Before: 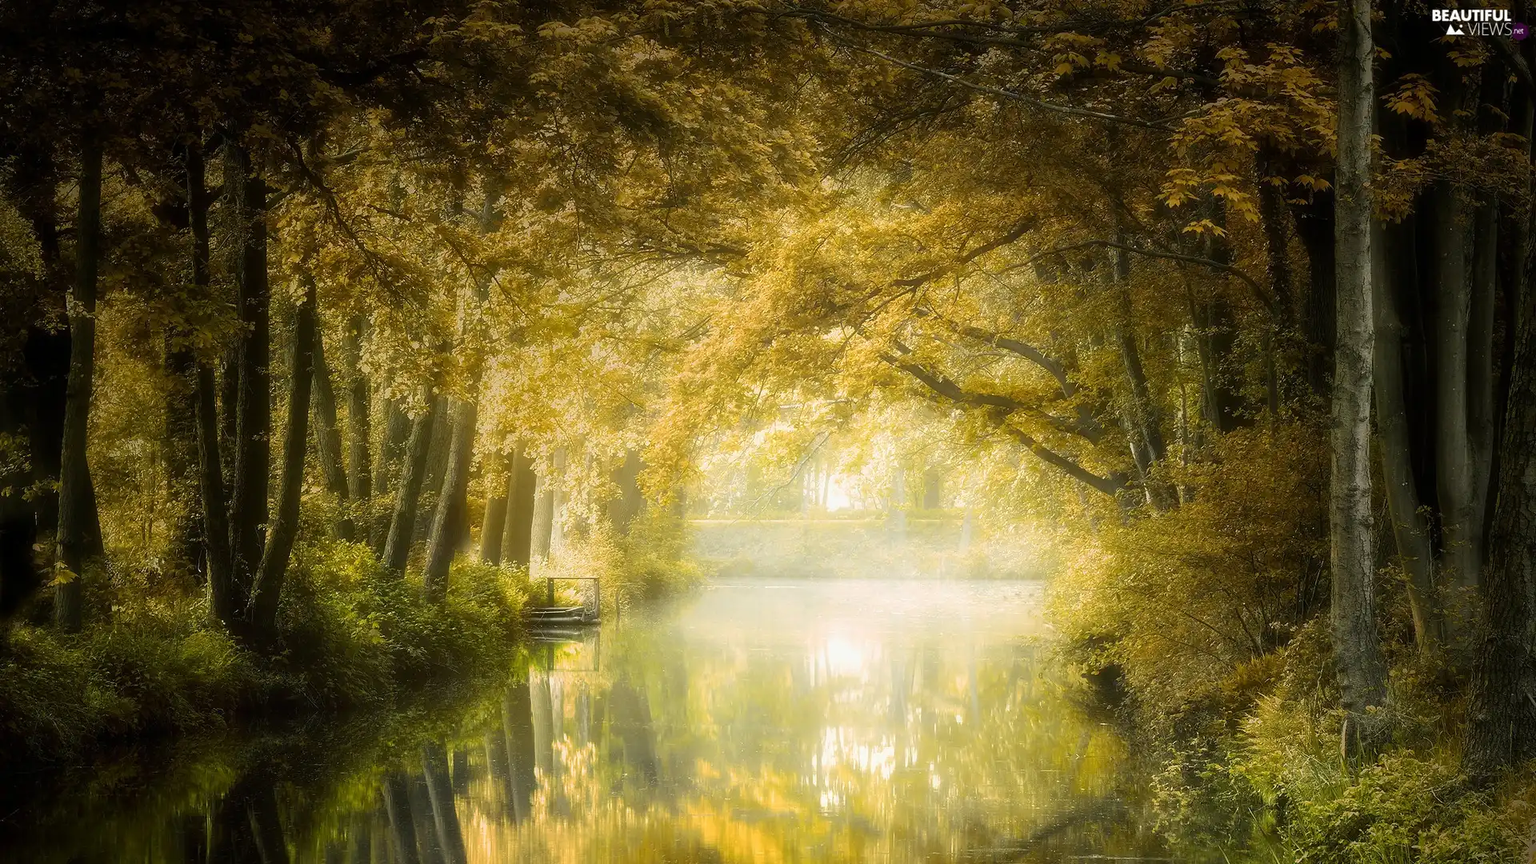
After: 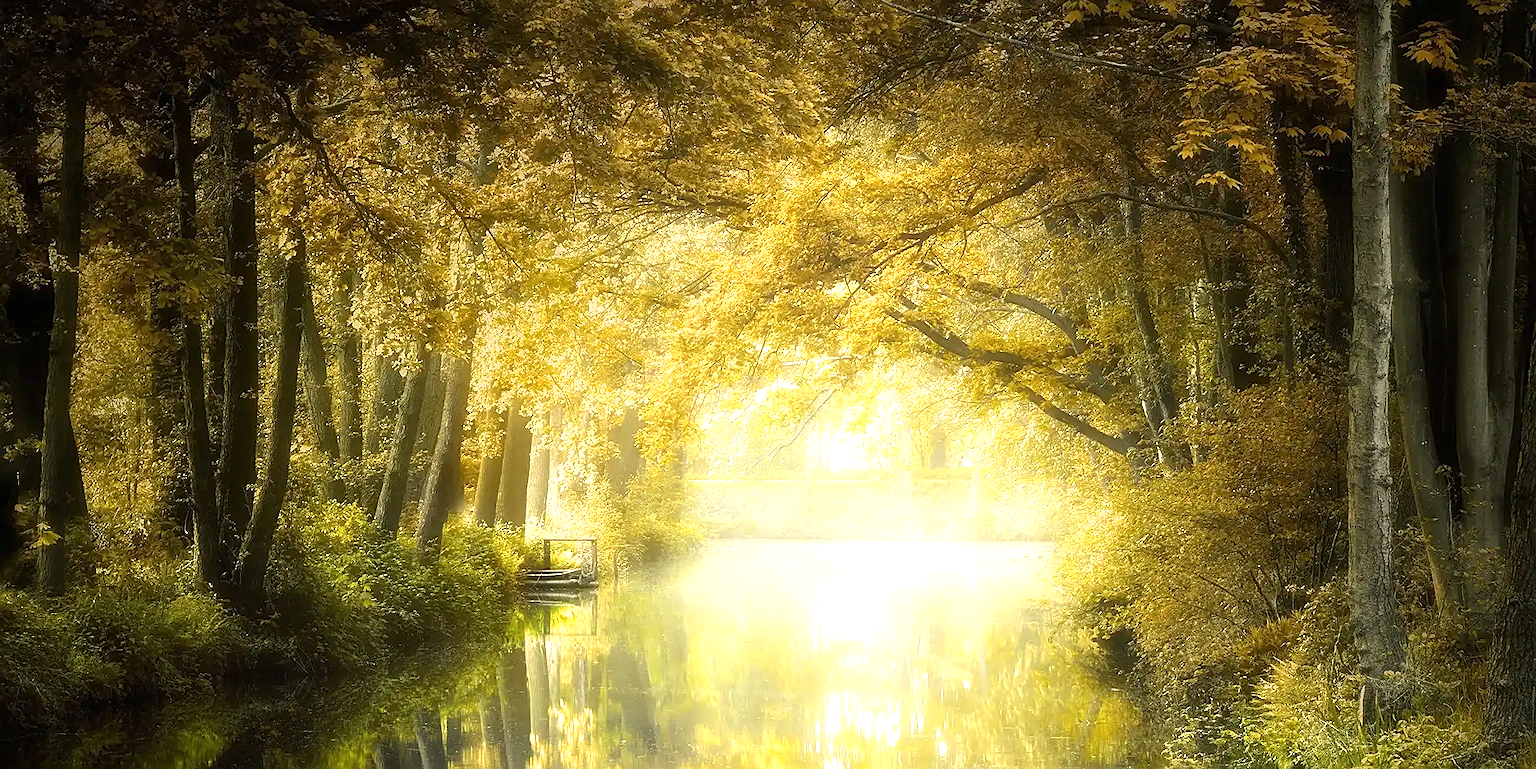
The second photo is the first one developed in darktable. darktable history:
exposure: black level correction 0, exposure 0.692 EV, compensate highlight preservation false
crop: left 1.244%, top 6.137%, right 1.368%, bottom 7.126%
sharpen: on, module defaults
